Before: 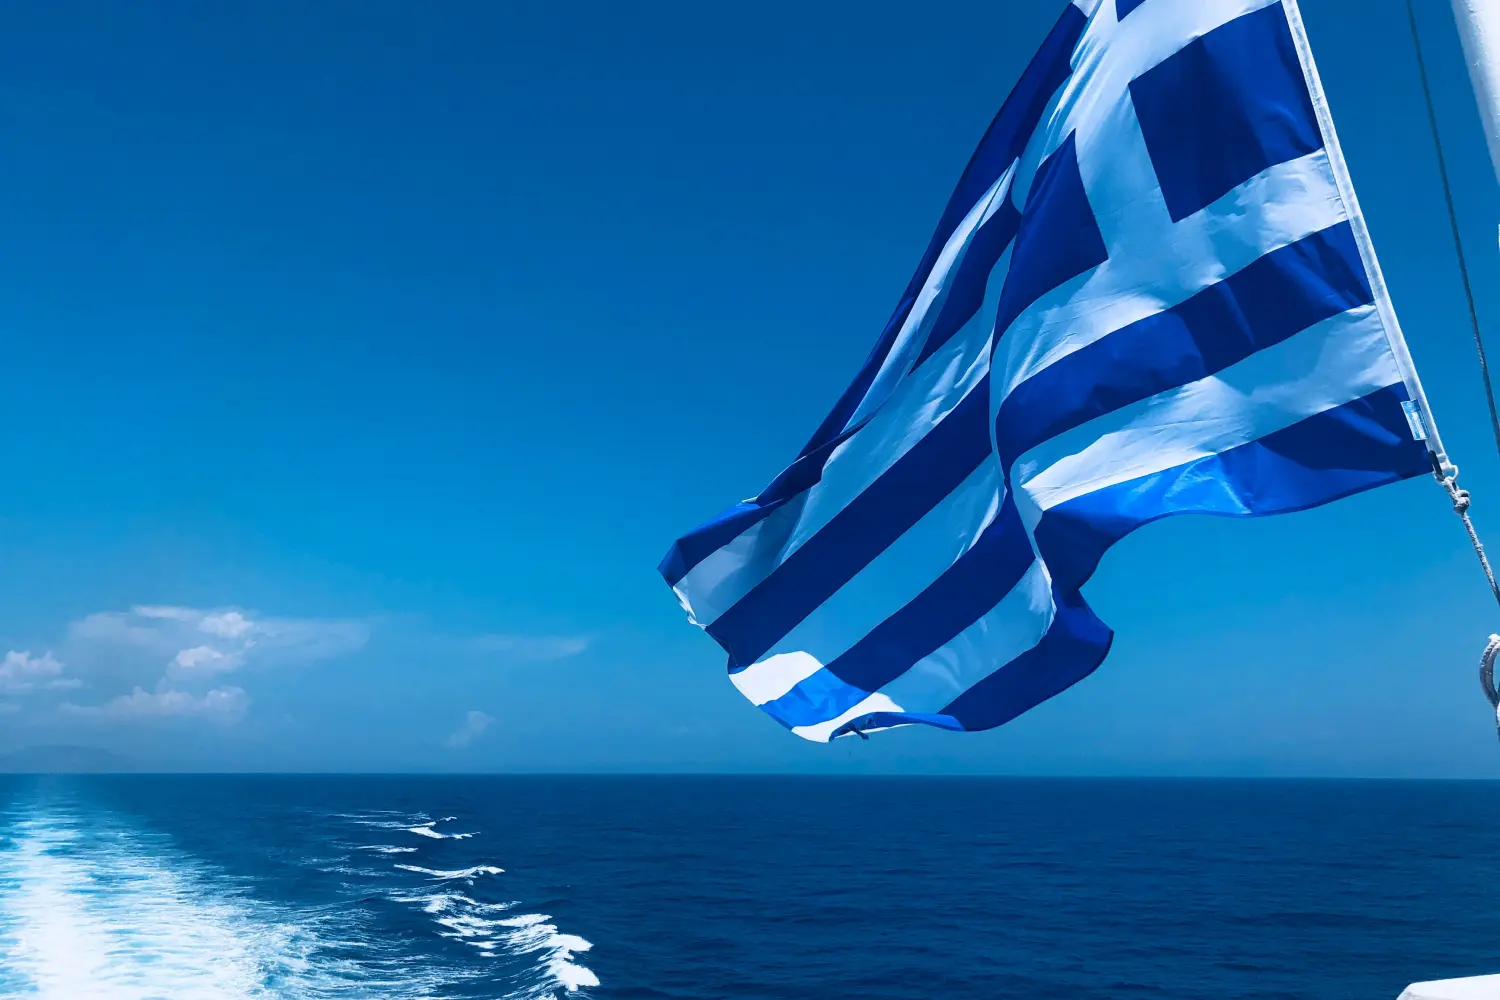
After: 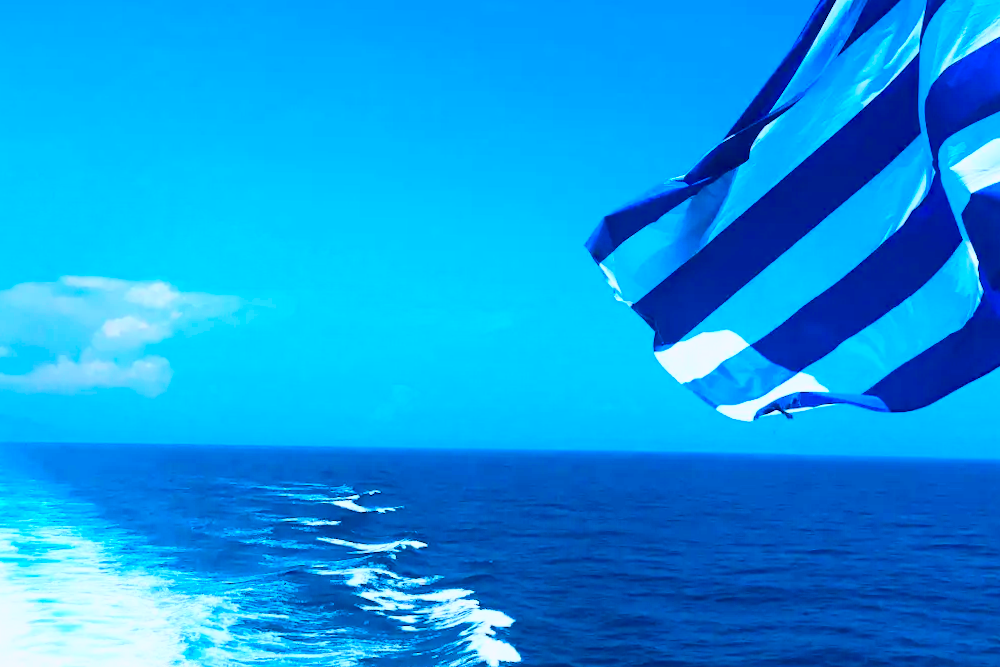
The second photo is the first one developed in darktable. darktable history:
crop and rotate: angle -0.82°, left 3.85%, top 31.828%, right 27.992%
color balance rgb: linear chroma grading › global chroma 15%, perceptual saturation grading › global saturation 30%
base curve: curves: ch0 [(0, 0) (0.025, 0.046) (0.112, 0.277) (0.467, 0.74) (0.814, 0.929) (1, 0.942)]
